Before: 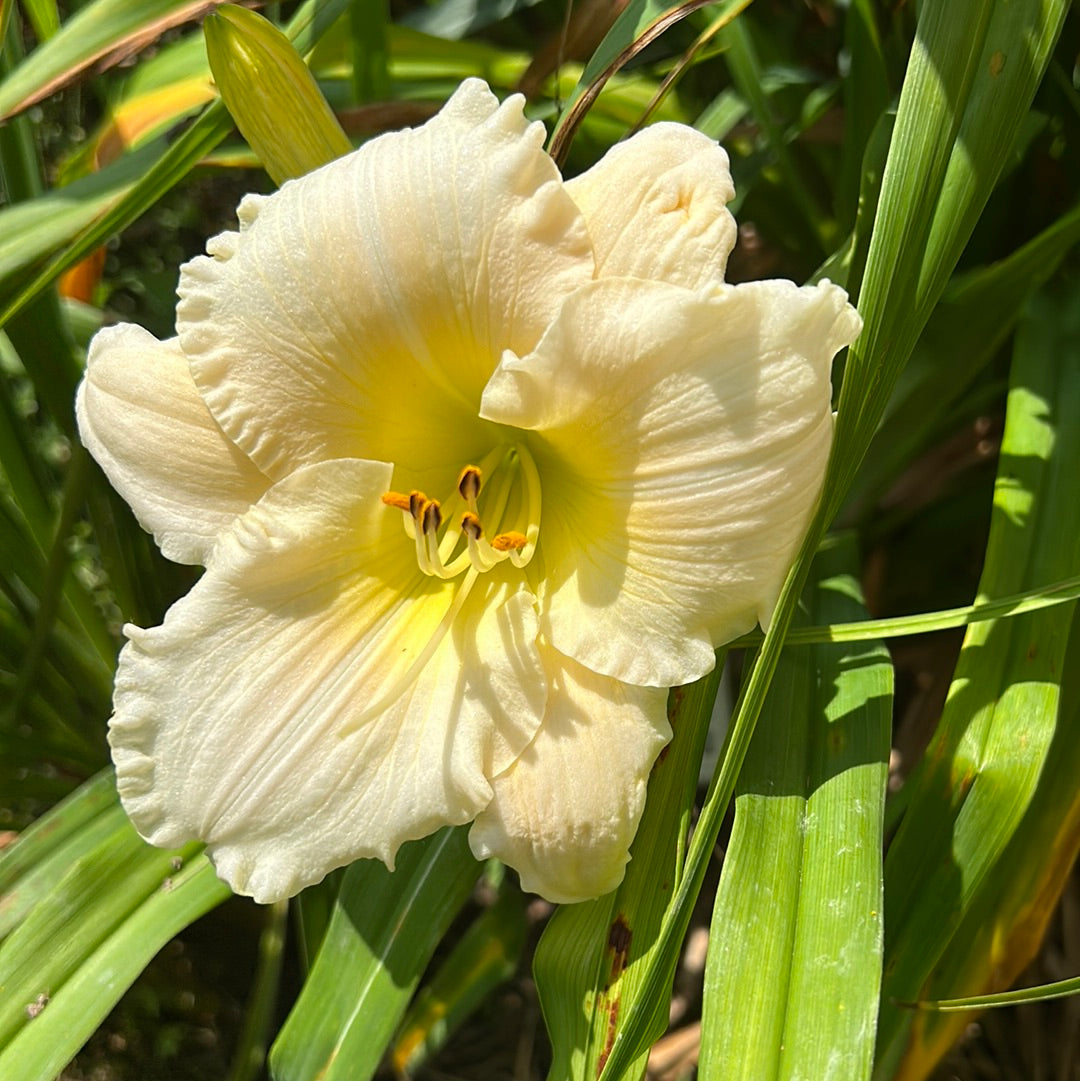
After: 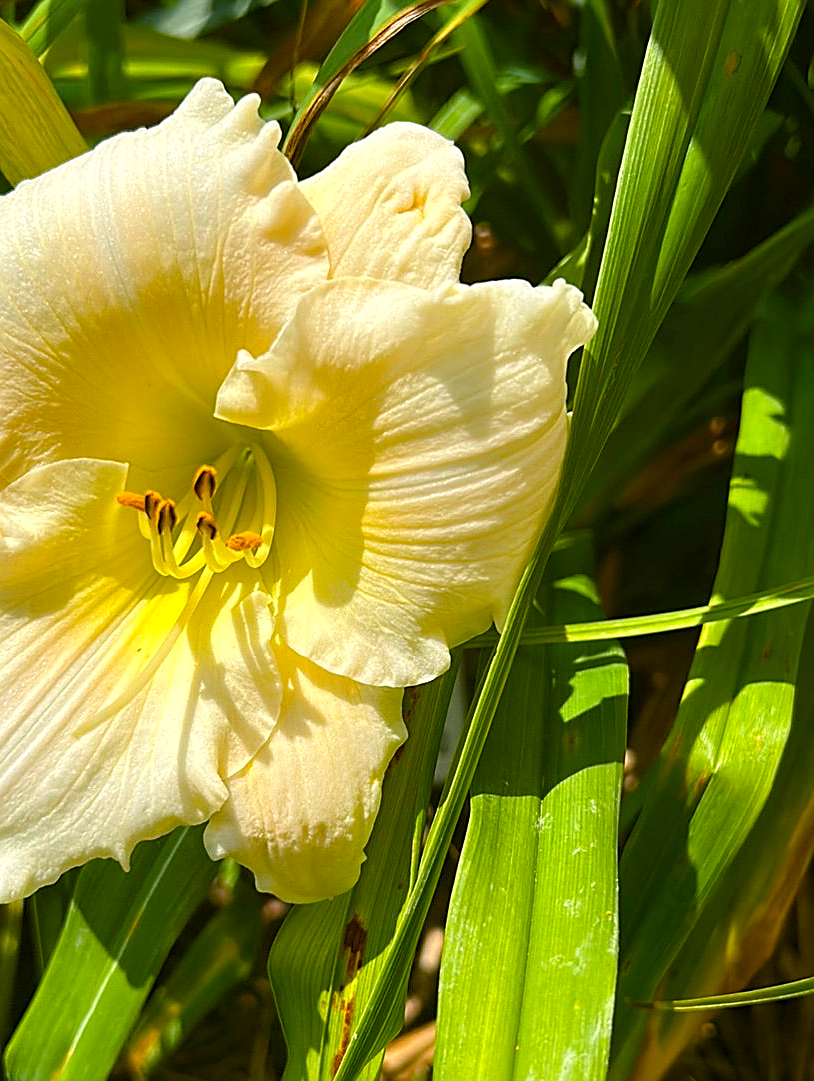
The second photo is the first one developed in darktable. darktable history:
color balance rgb: perceptual saturation grading › global saturation 45%, perceptual saturation grading › highlights -25%, perceptual saturation grading › shadows 50%, perceptual brilliance grading › global brilliance 3%, global vibrance 3%
sharpen: on, module defaults
crop and rotate: left 24.6%
